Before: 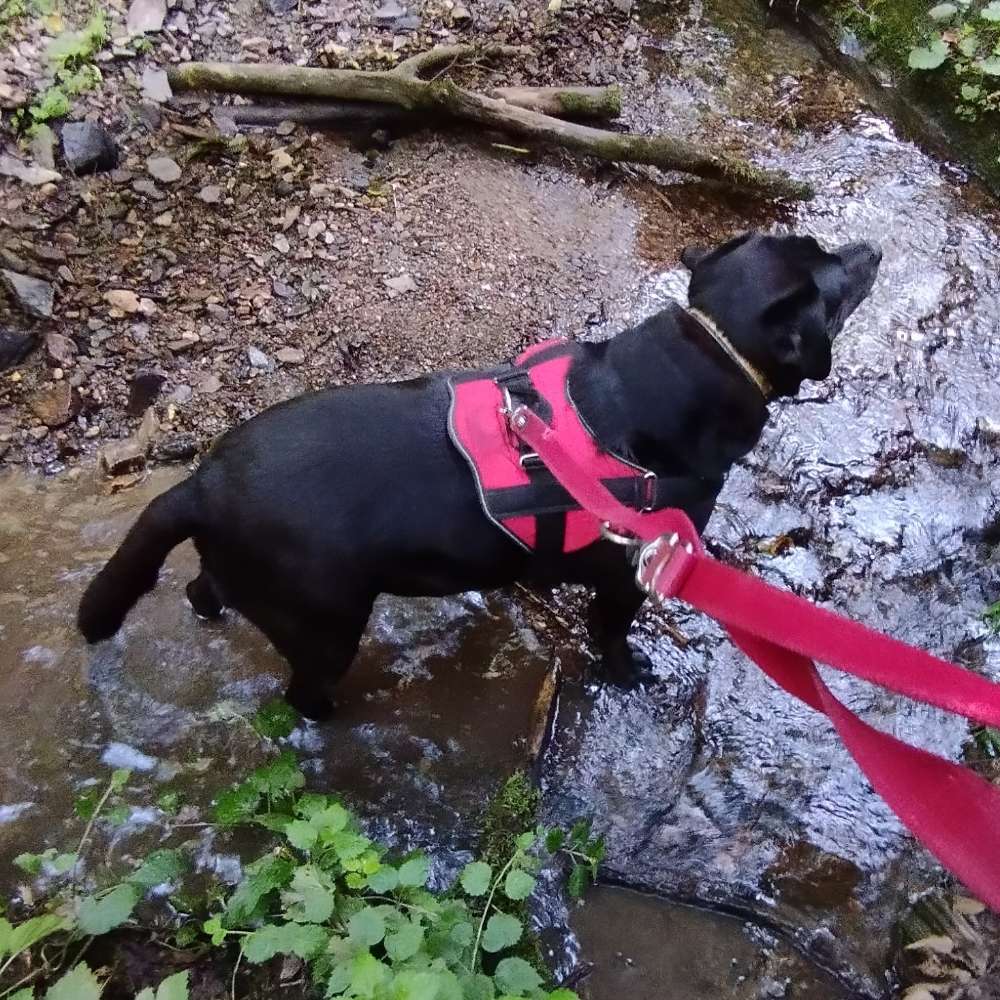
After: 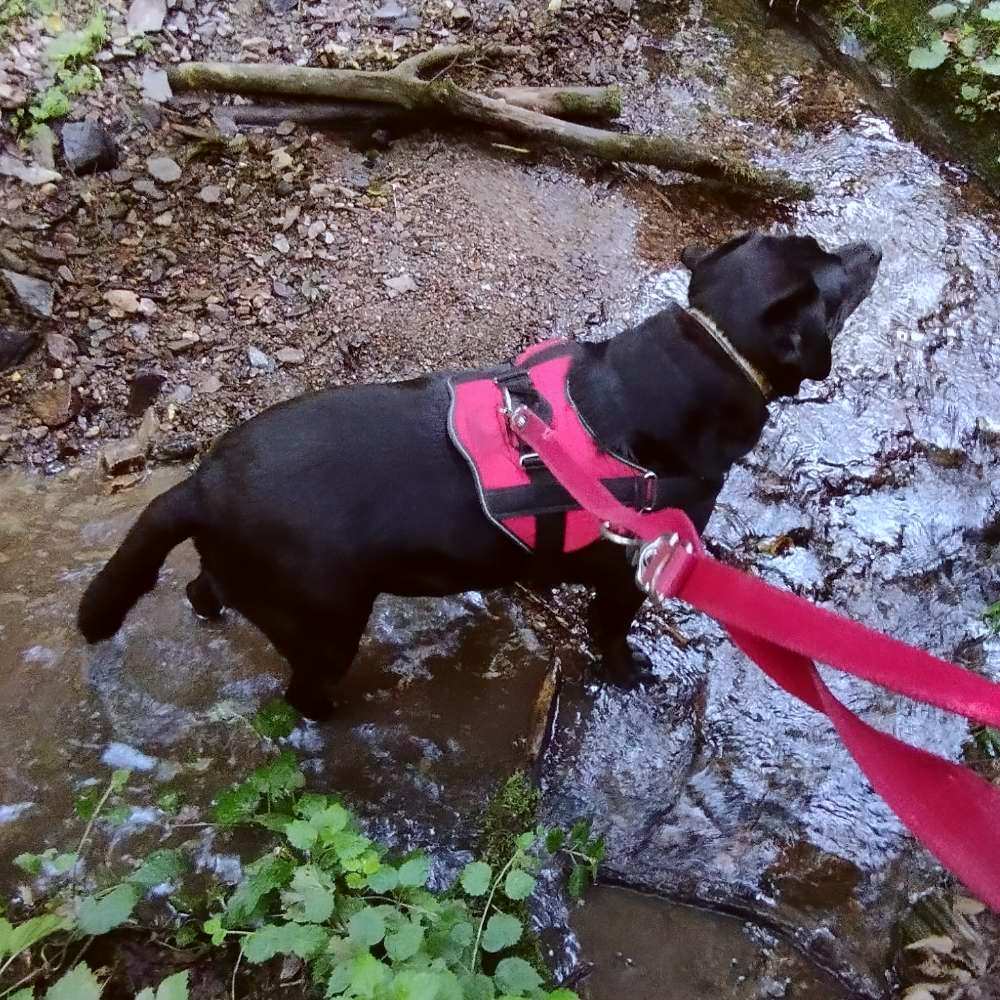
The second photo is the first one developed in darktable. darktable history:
color correction: highlights a* -3.73, highlights b* -6.85, shadows a* 3.08, shadows b* 5.64
